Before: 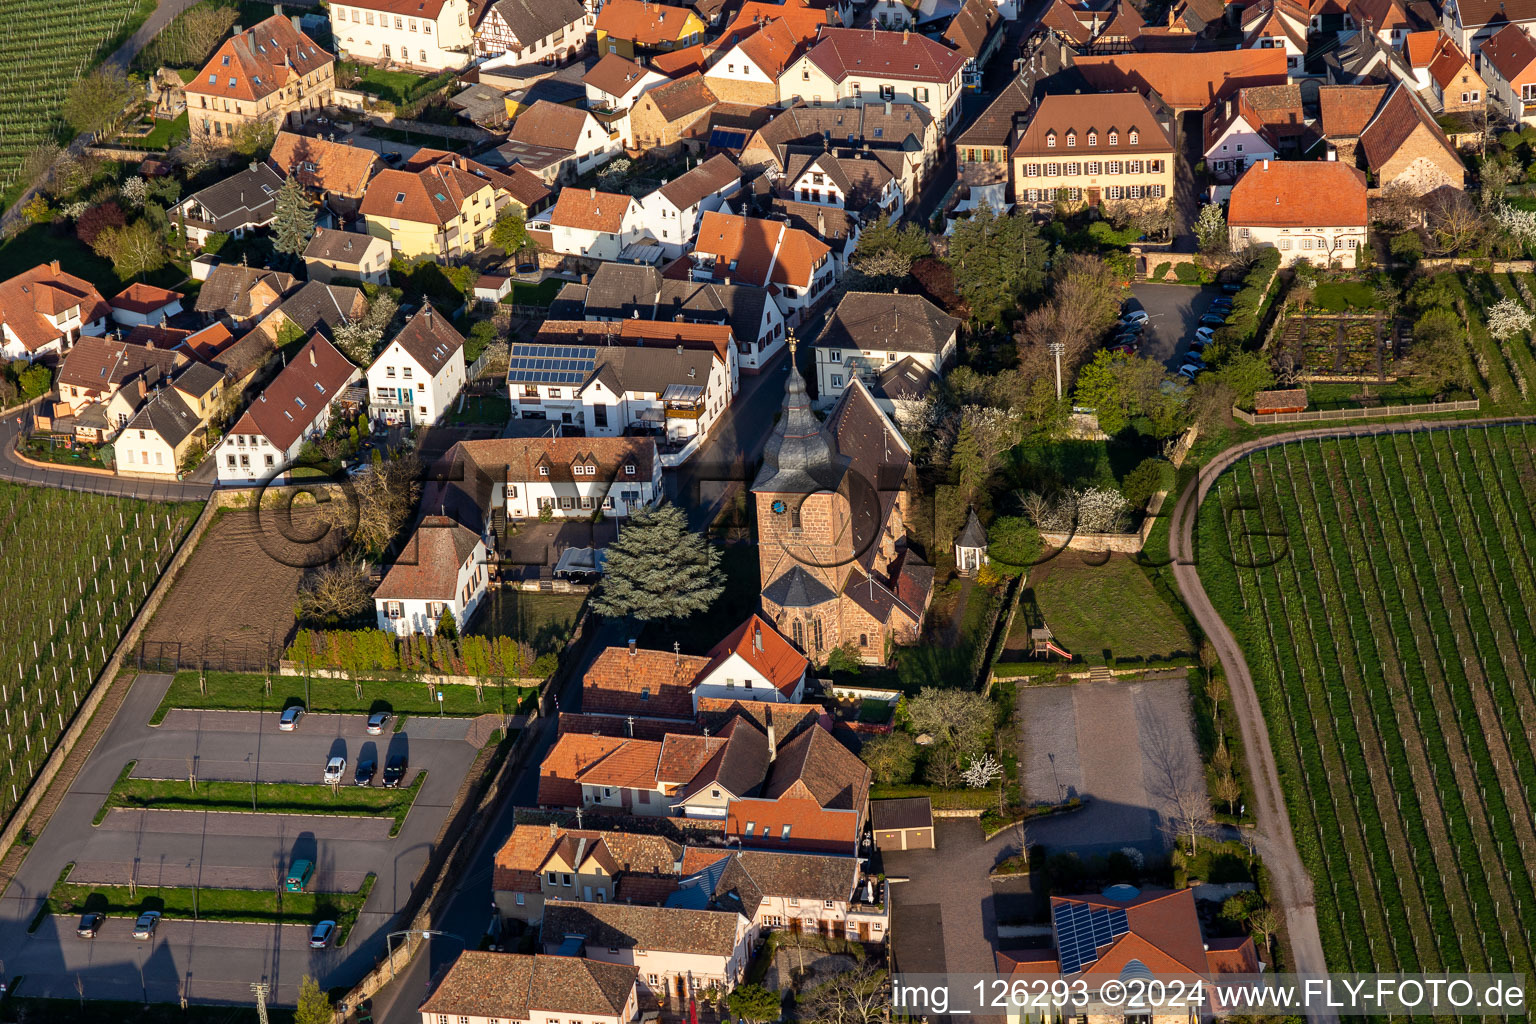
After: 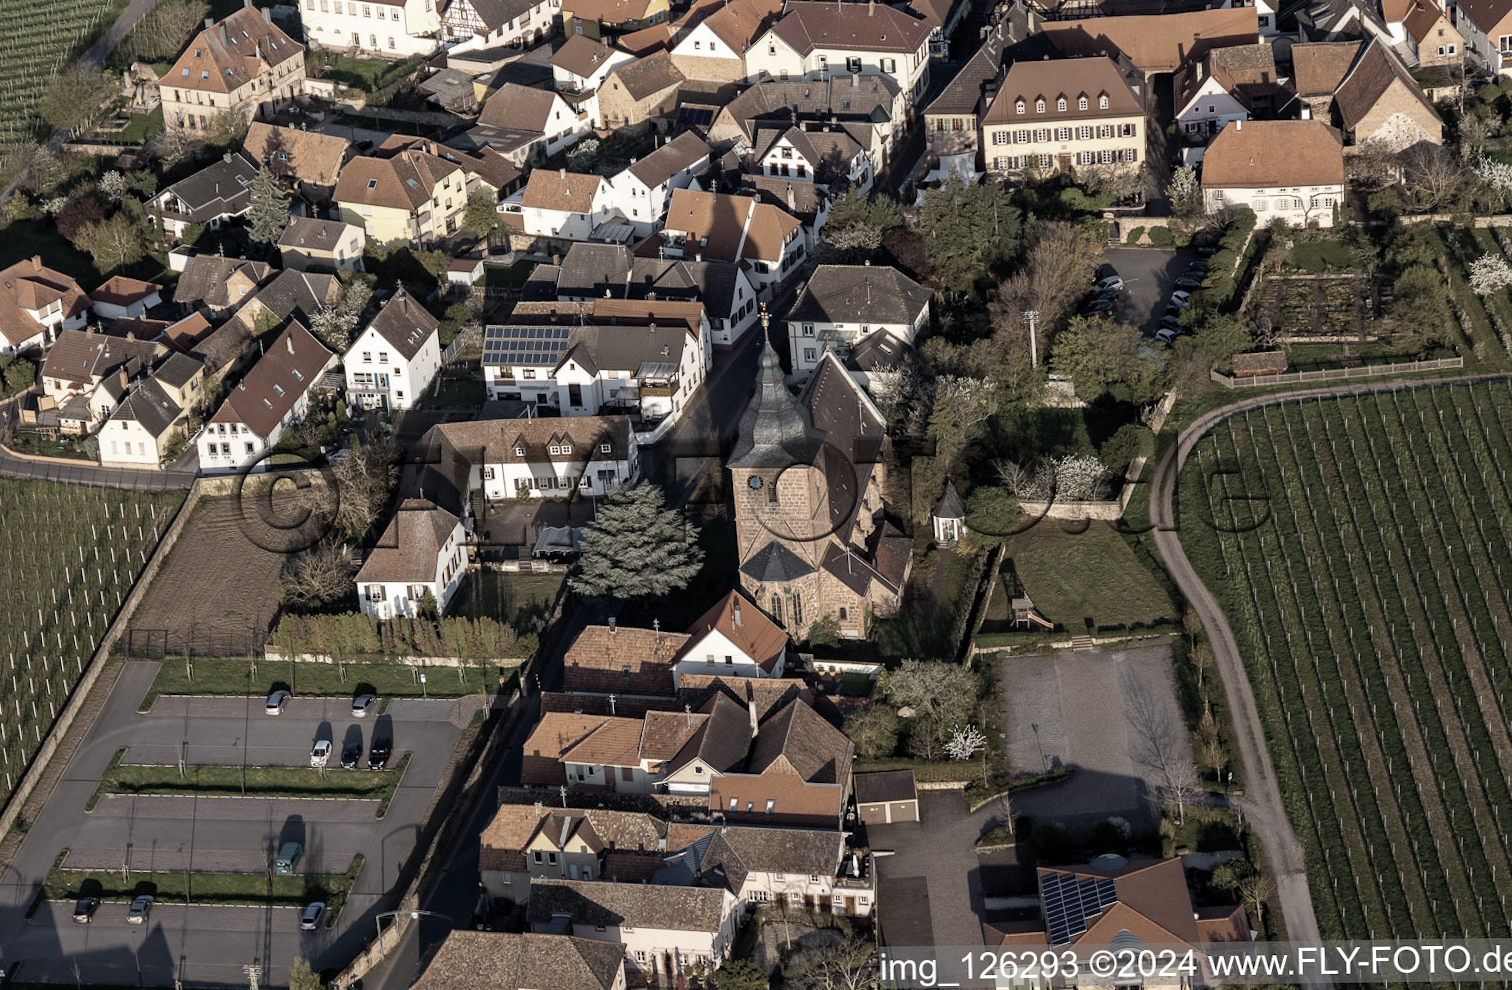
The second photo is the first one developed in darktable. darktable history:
color correction: saturation 0.3
rotate and perspective: rotation -1.32°, lens shift (horizontal) -0.031, crop left 0.015, crop right 0.985, crop top 0.047, crop bottom 0.982
color balance rgb: perceptual saturation grading › global saturation 30%, global vibrance 20%
